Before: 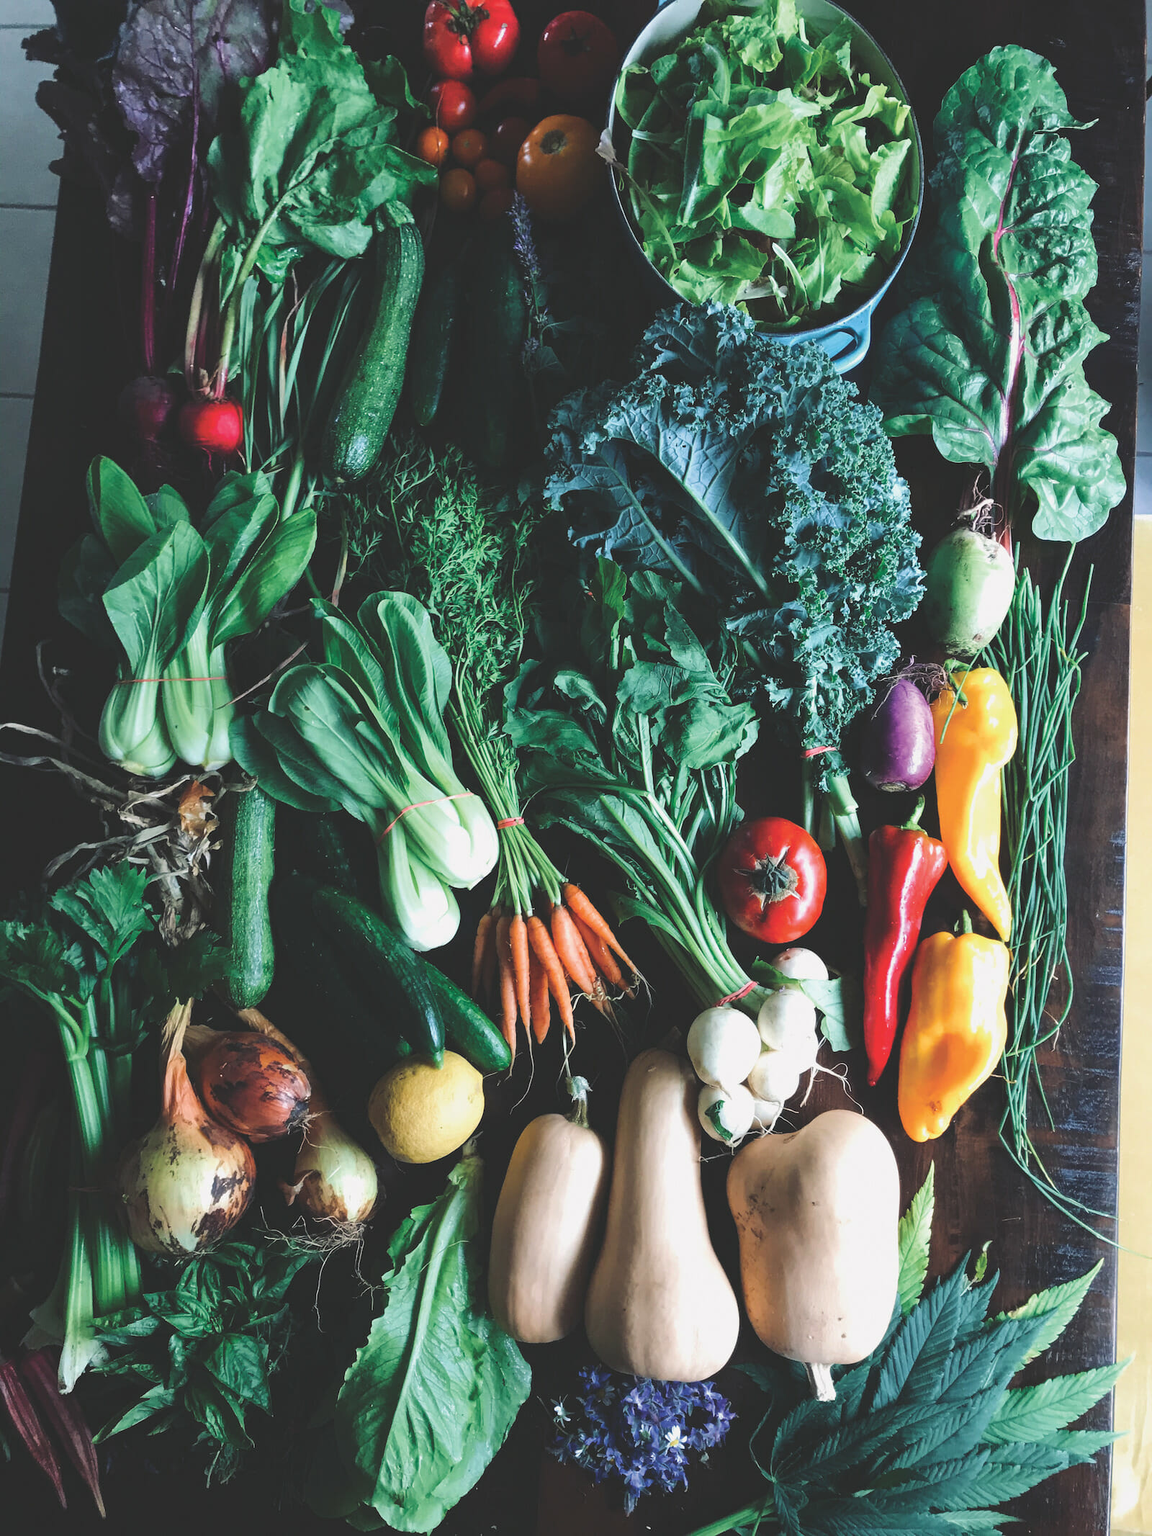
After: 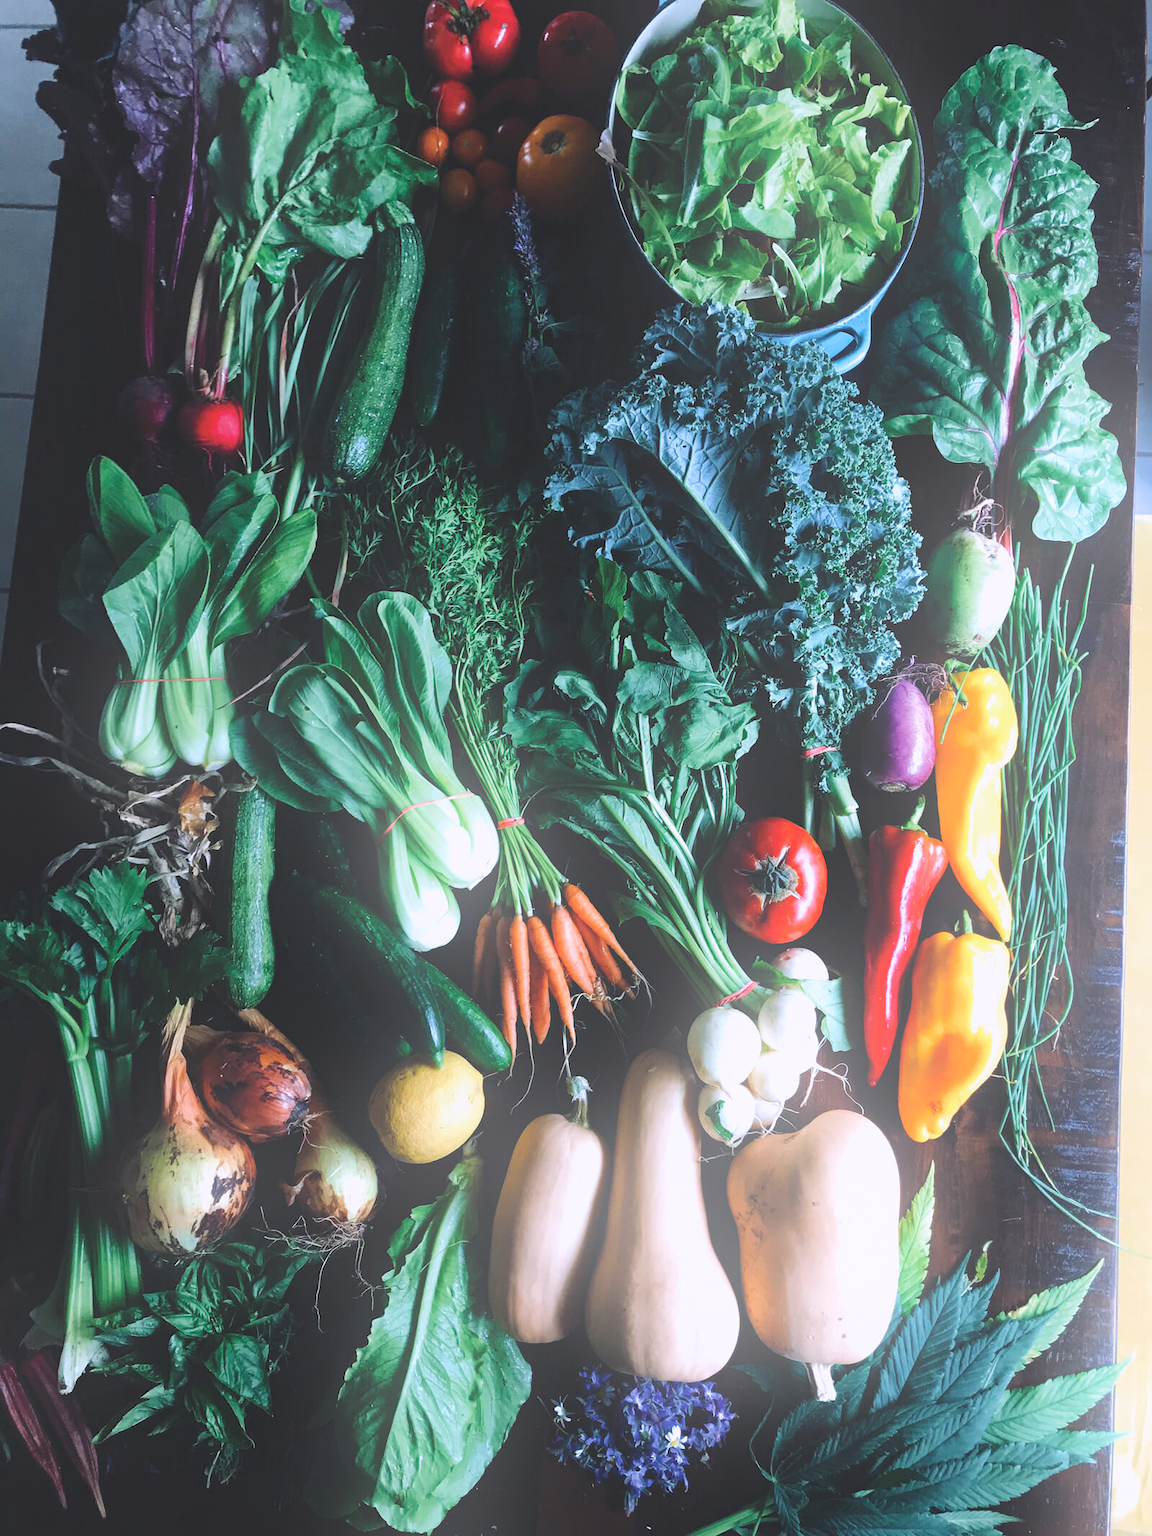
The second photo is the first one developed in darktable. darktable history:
exposure: black level correction 0.001, compensate highlight preservation false
bloom: on, module defaults
white balance: red 1.004, blue 1.096
tone equalizer: on, module defaults
